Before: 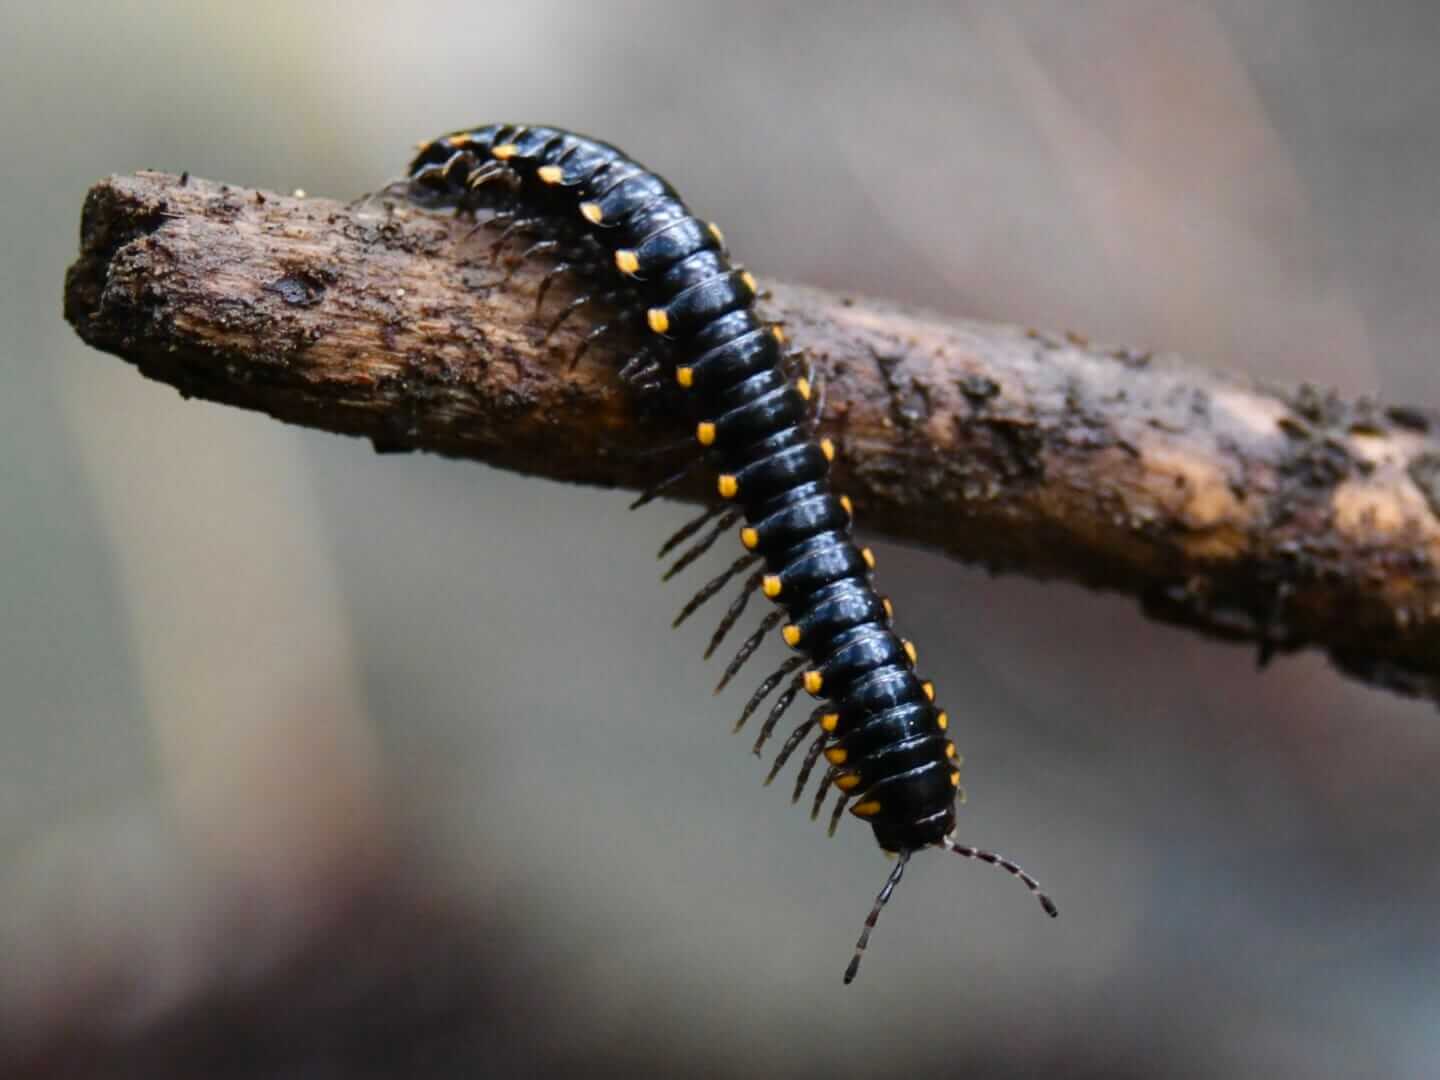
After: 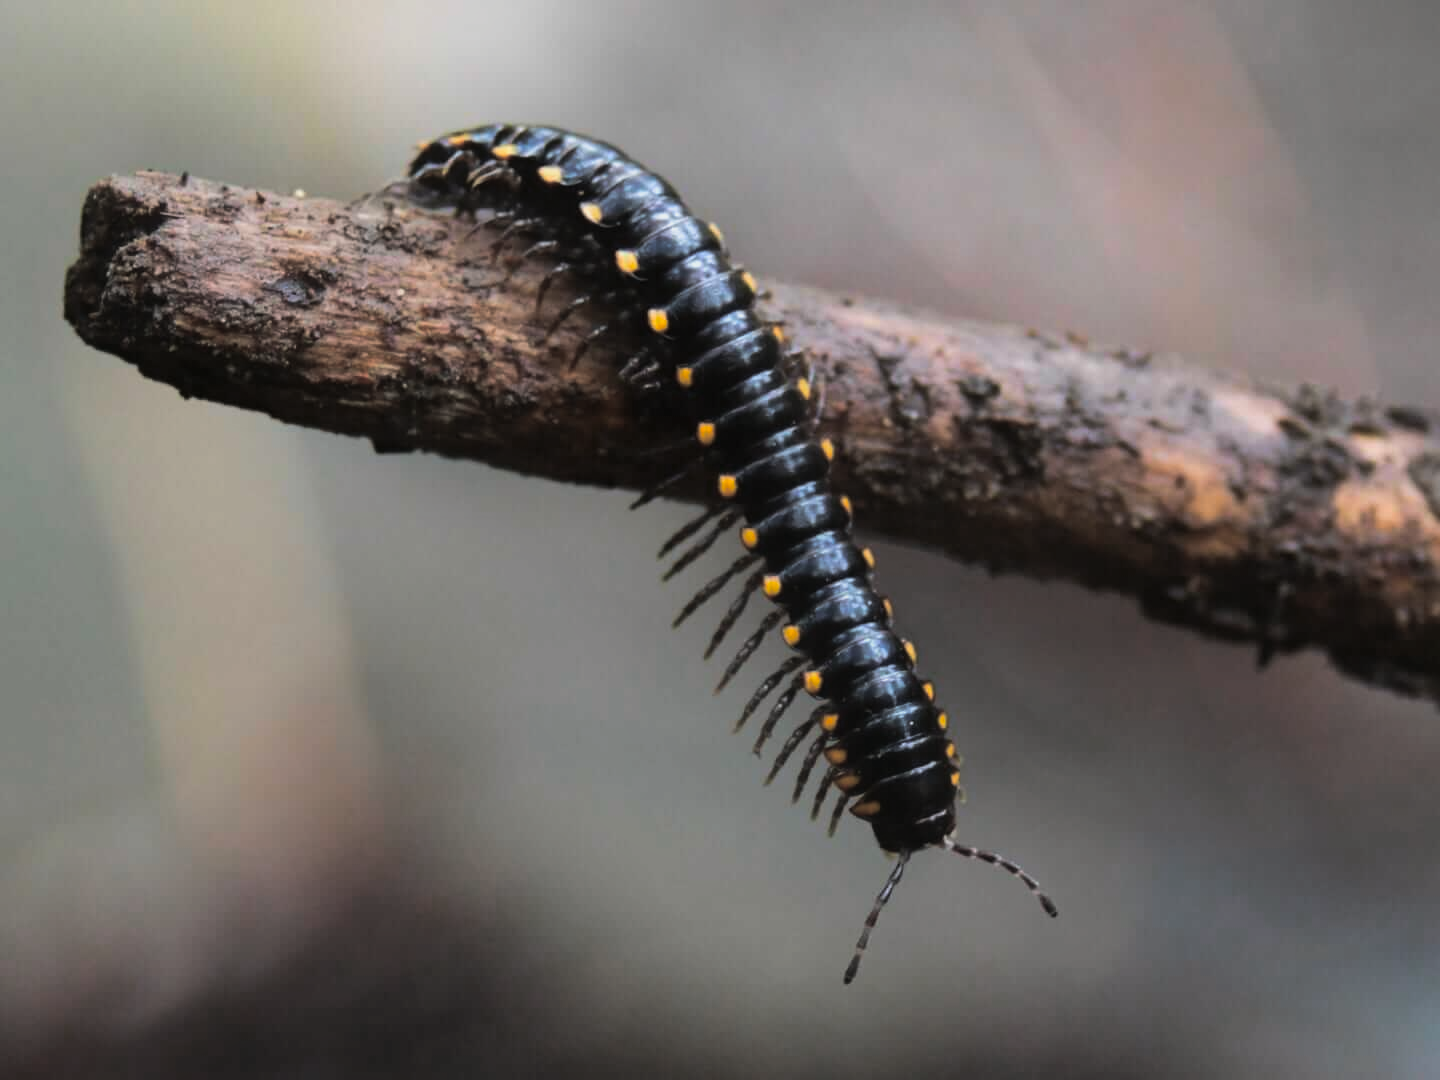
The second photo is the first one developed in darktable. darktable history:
split-toning: shadows › hue 36°, shadows › saturation 0.05, highlights › hue 10.8°, highlights › saturation 0.15, compress 40%
contrast equalizer: octaves 7, y [[0.6 ×6], [0.55 ×6], [0 ×6], [0 ×6], [0 ×6]], mix -0.3
